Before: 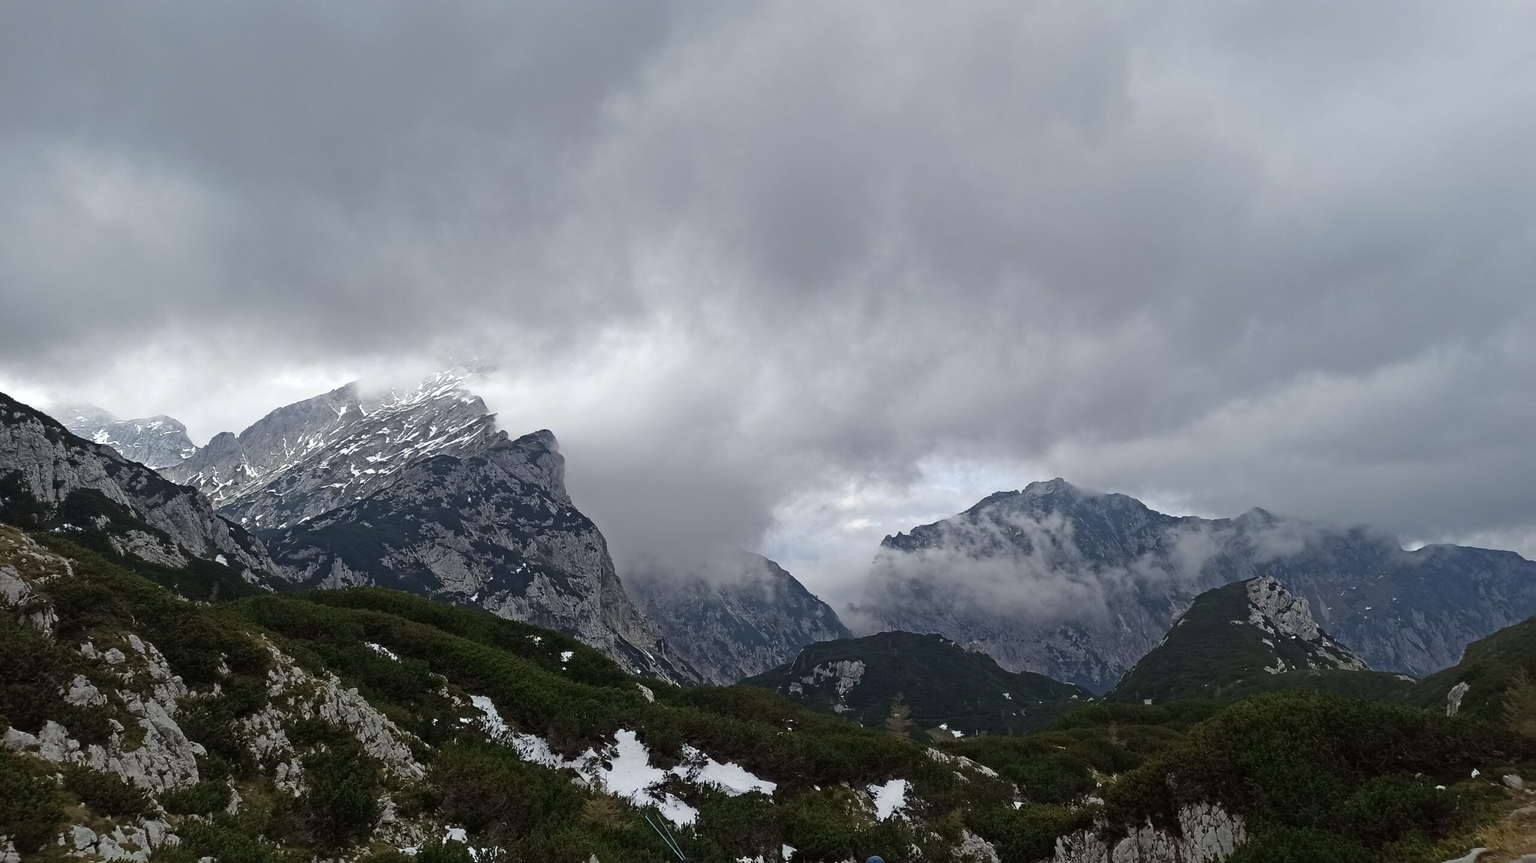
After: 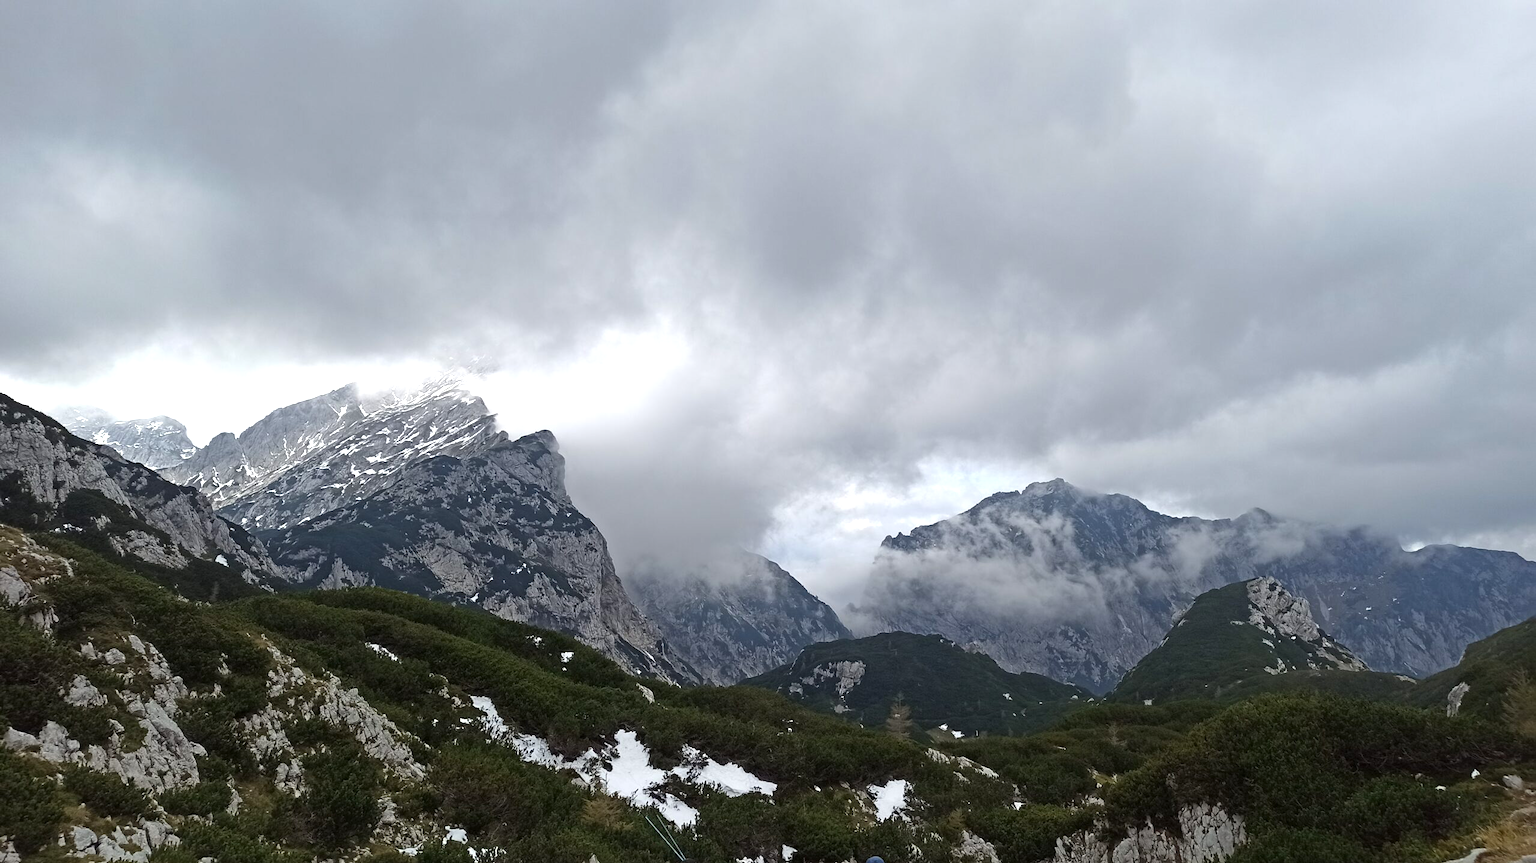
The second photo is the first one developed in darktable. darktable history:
color correction: highlights b* 0.001, saturation 0.992
exposure: exposure 0.567 EV, compensate highlight preservation false
